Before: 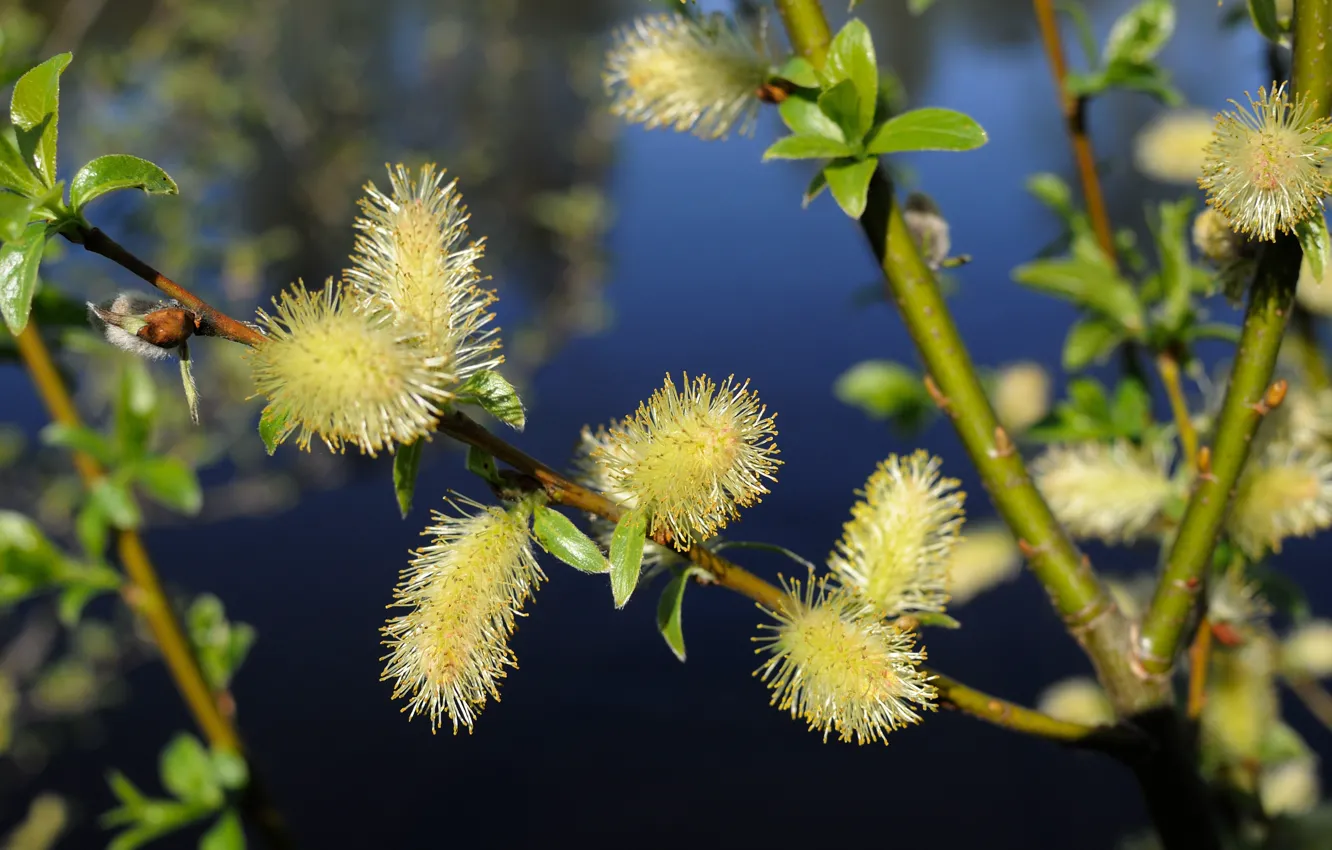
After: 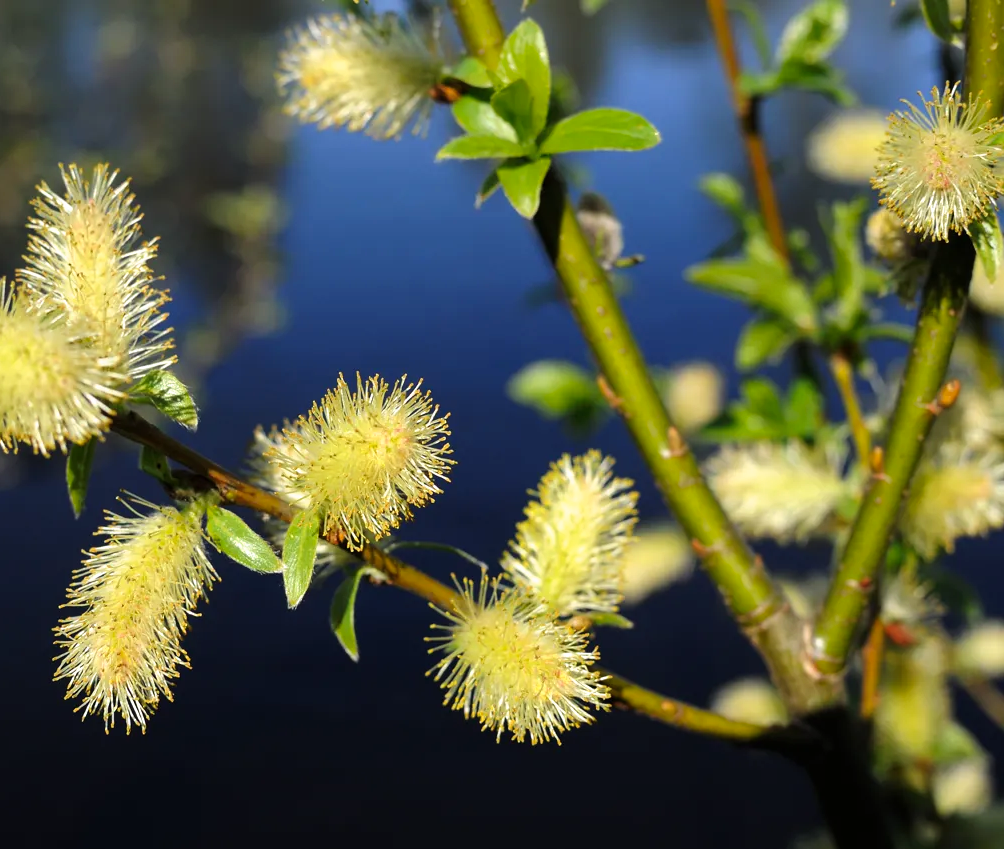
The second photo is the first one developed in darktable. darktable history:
tone curve: curves: ch0 [(0, 0) (0.003, 0.002) (0.011, 0.01) (0.025, 0.022) (0.044, 0.039) (0.069, 0.061) (0.1, 0.088) (0.136, 0.126) (0.177, 0.167) (0.224, 0.211) (0.277, 0.27) (0.335, 0.335) (0.399, 0.407) (0.468, 0.485) (0.543, 0.569) (0.623, 0.659) (0.709, 0.756) (0.801, 0.851) (0.898, 0.961) (1, 1)], preserve colors none
crop and rotate: left 24.6%
